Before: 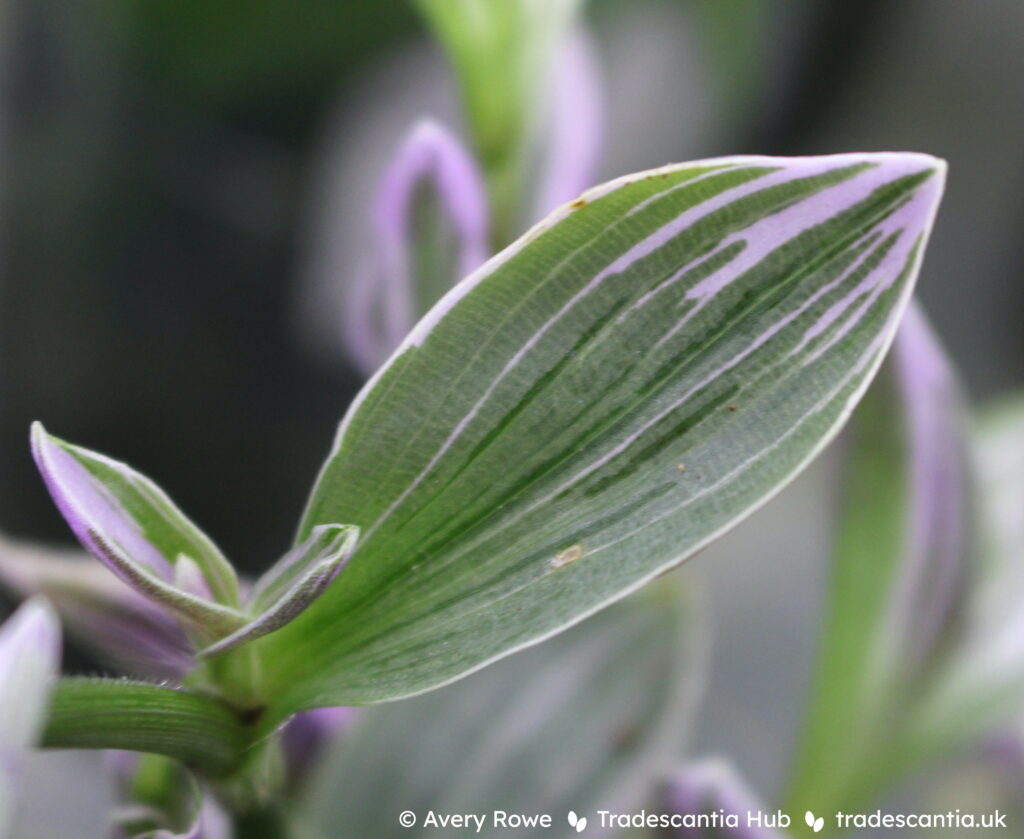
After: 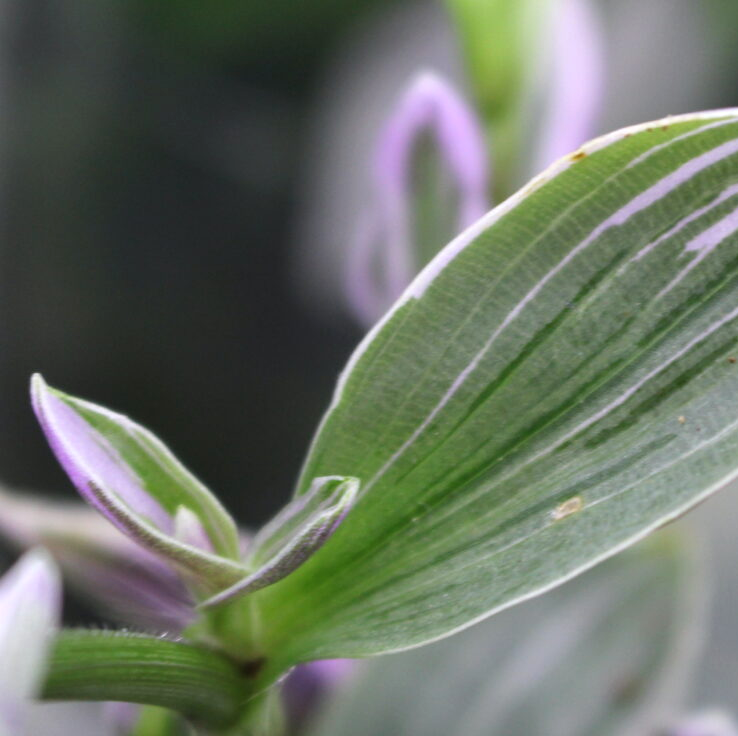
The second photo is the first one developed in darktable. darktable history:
exposure: exposure 0.2 EV, compensate highlight preservation false
crop: top 5.803%, right 27.864%, bottom 5.804%
